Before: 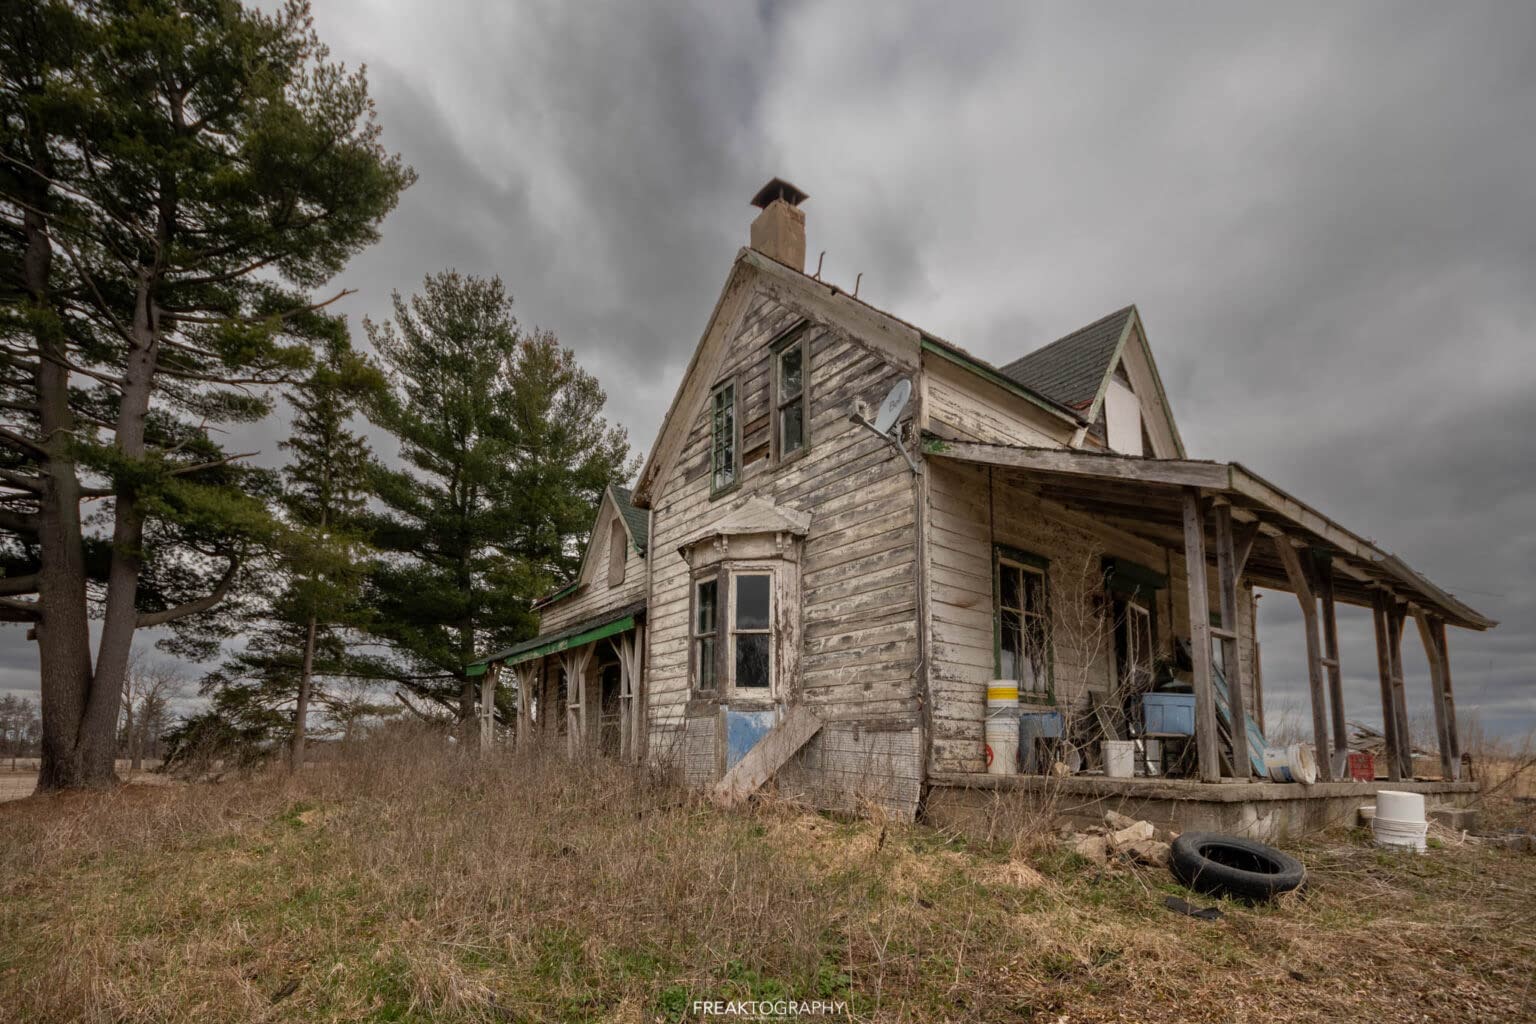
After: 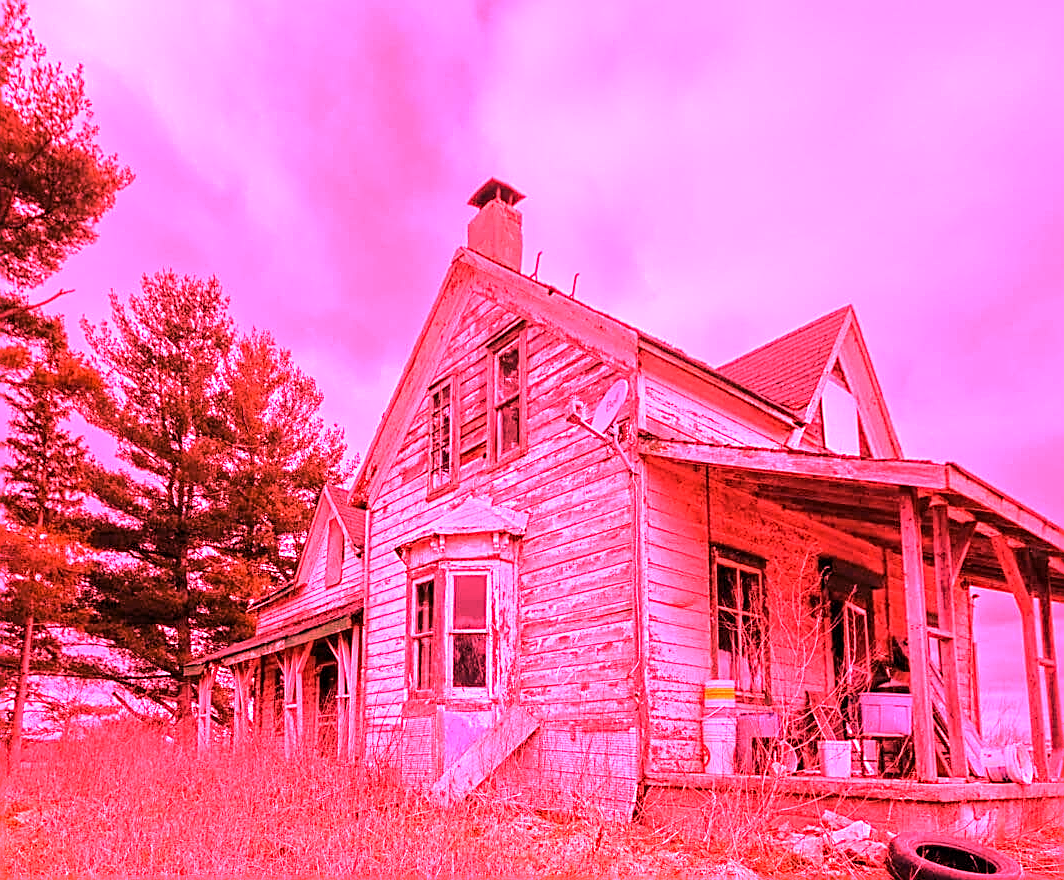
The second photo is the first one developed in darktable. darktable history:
crop: left 18.479%, right 12.2%, bottom 13.971%
white balance: red 4.26, blue 1.802
sharpen: on, module defaults
